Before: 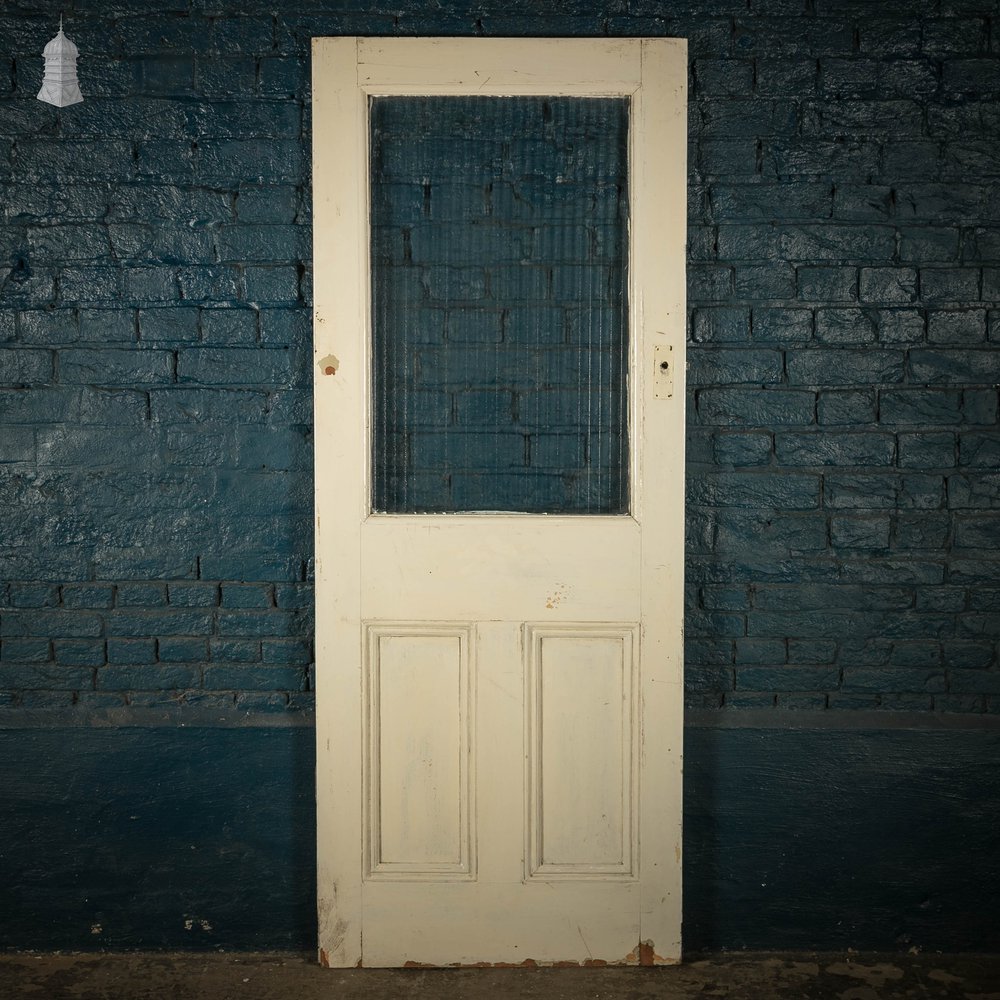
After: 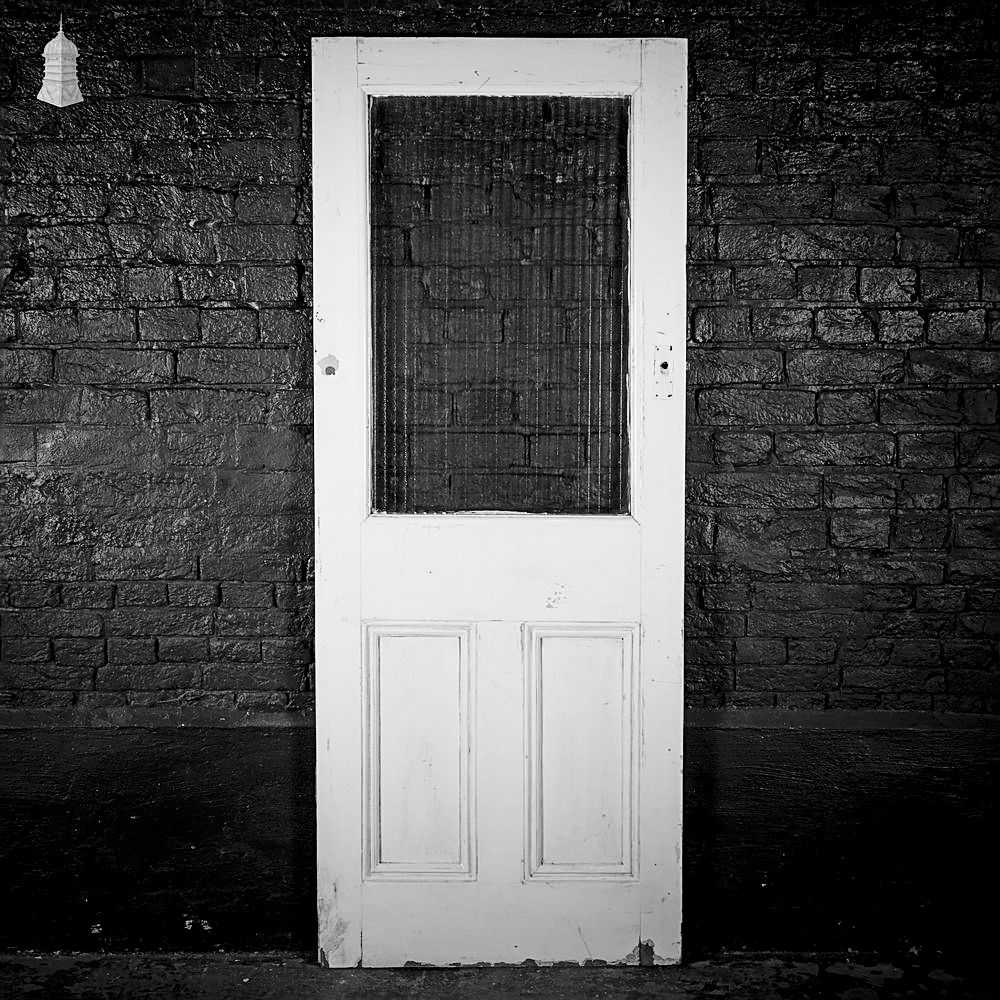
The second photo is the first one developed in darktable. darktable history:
color balance rgb: perceptual saturation grading › global saturation 20%, perceptual saturation grading › highlights -25%, perceptual saturation grading › shadows 25%
monochrome: on, module defaults
white balance: red 0.924, blue 1.095
sharpen: on, module defaults
base curve: curves: ch0 [(0, 0) (0.028, 0.03) (0.121, 0.232) (0.46, 0.748) (0.859, 0.968) (1, 1)], preserve colors none
exposure: black level correction 0.009, exposure -0.159 EV, compensate highlight preservation false
